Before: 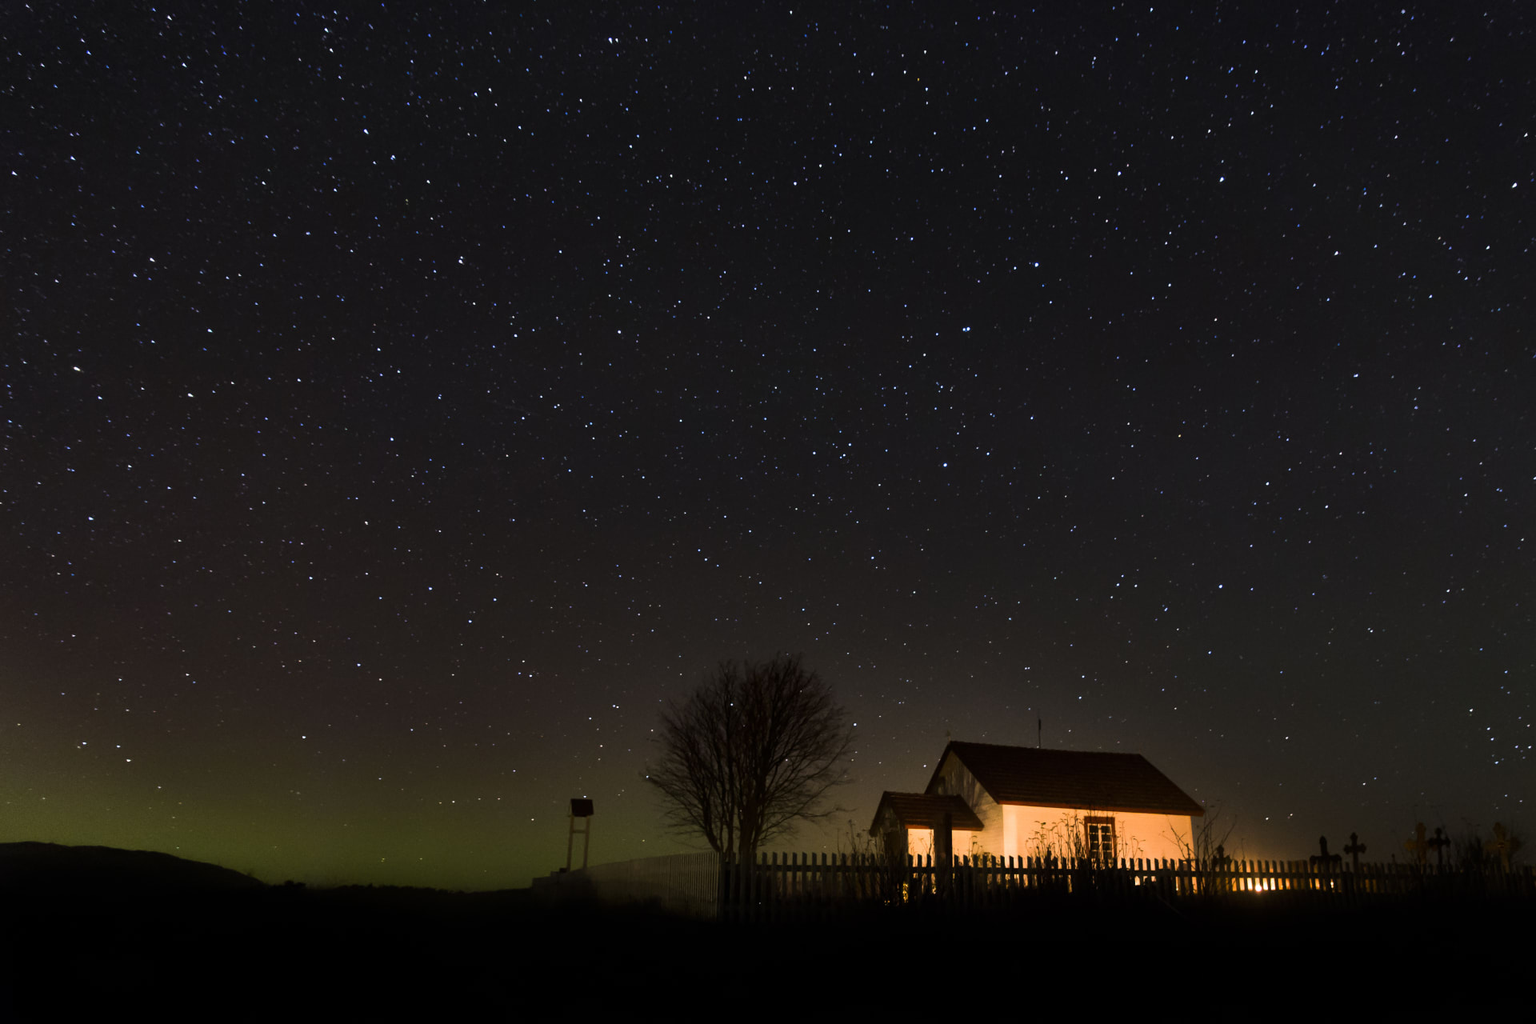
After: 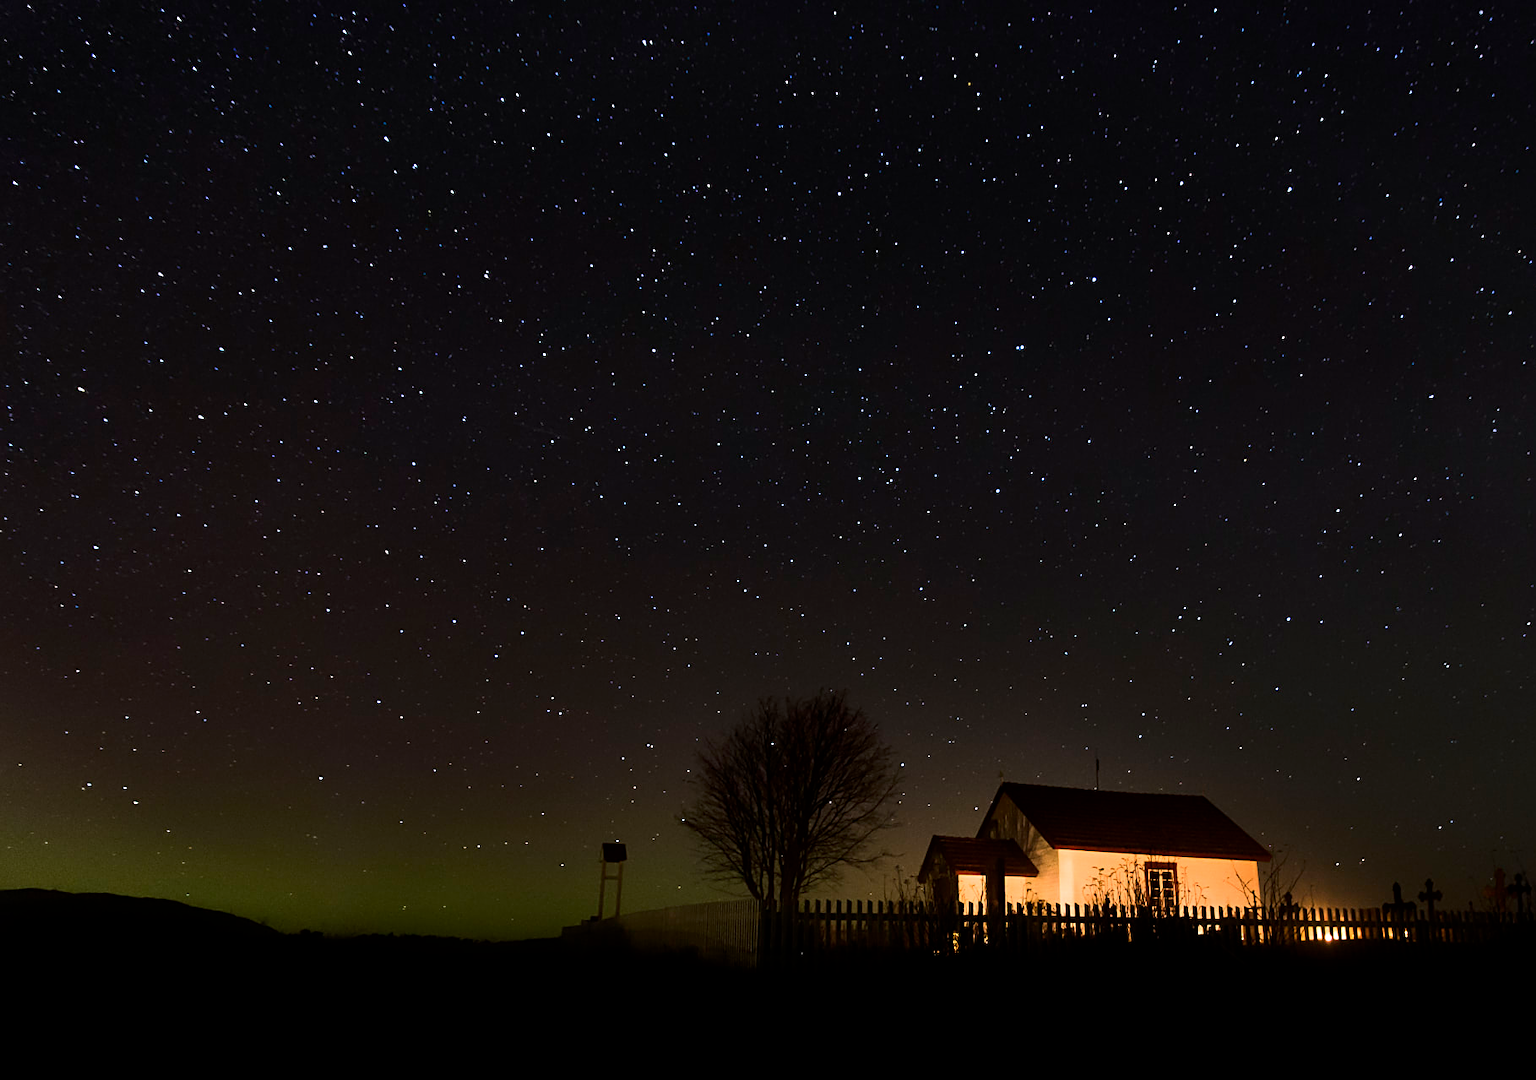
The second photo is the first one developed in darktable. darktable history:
crop and rotate: left 0%, right 5.229%
sharpen: on, module defaults
exposure: compensate highlight preservation false
contrast brightness saturation: contrast 0.142
